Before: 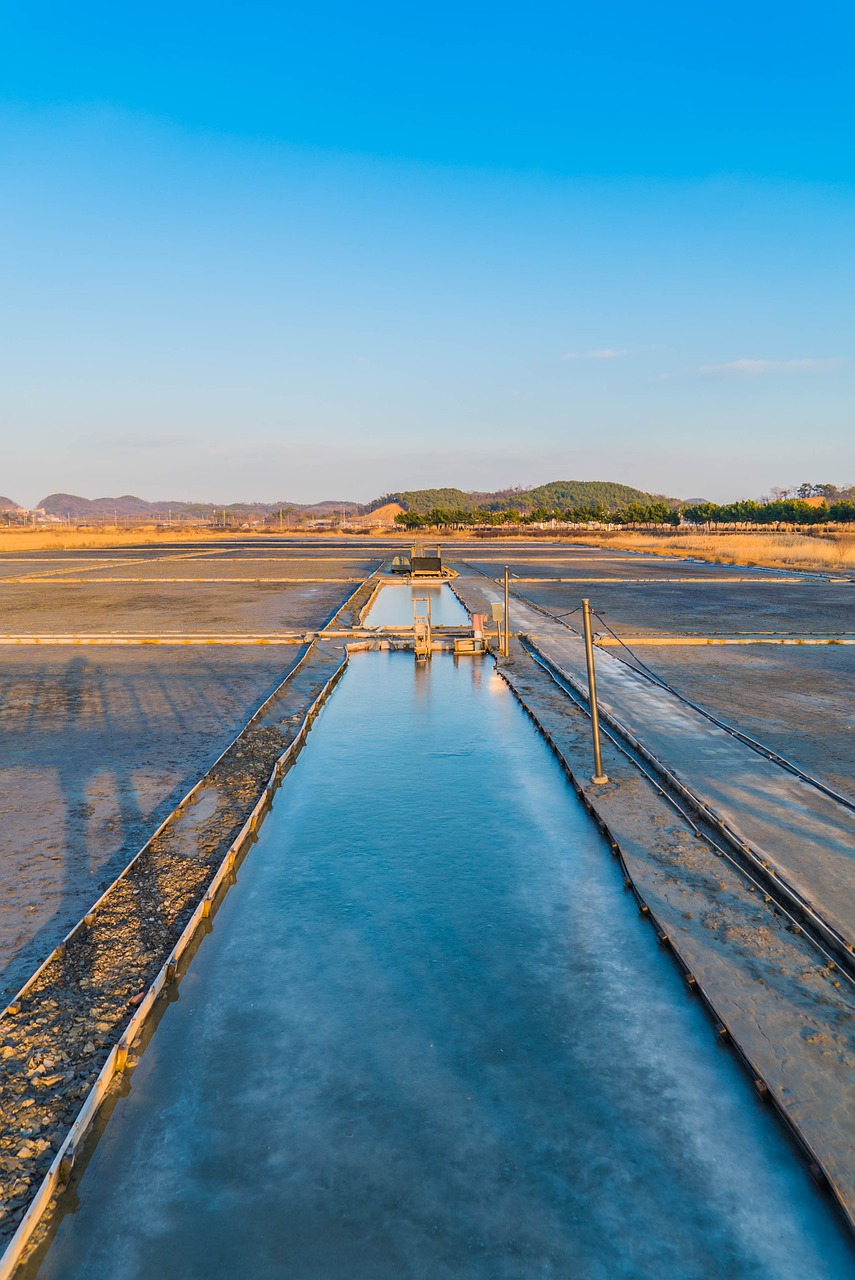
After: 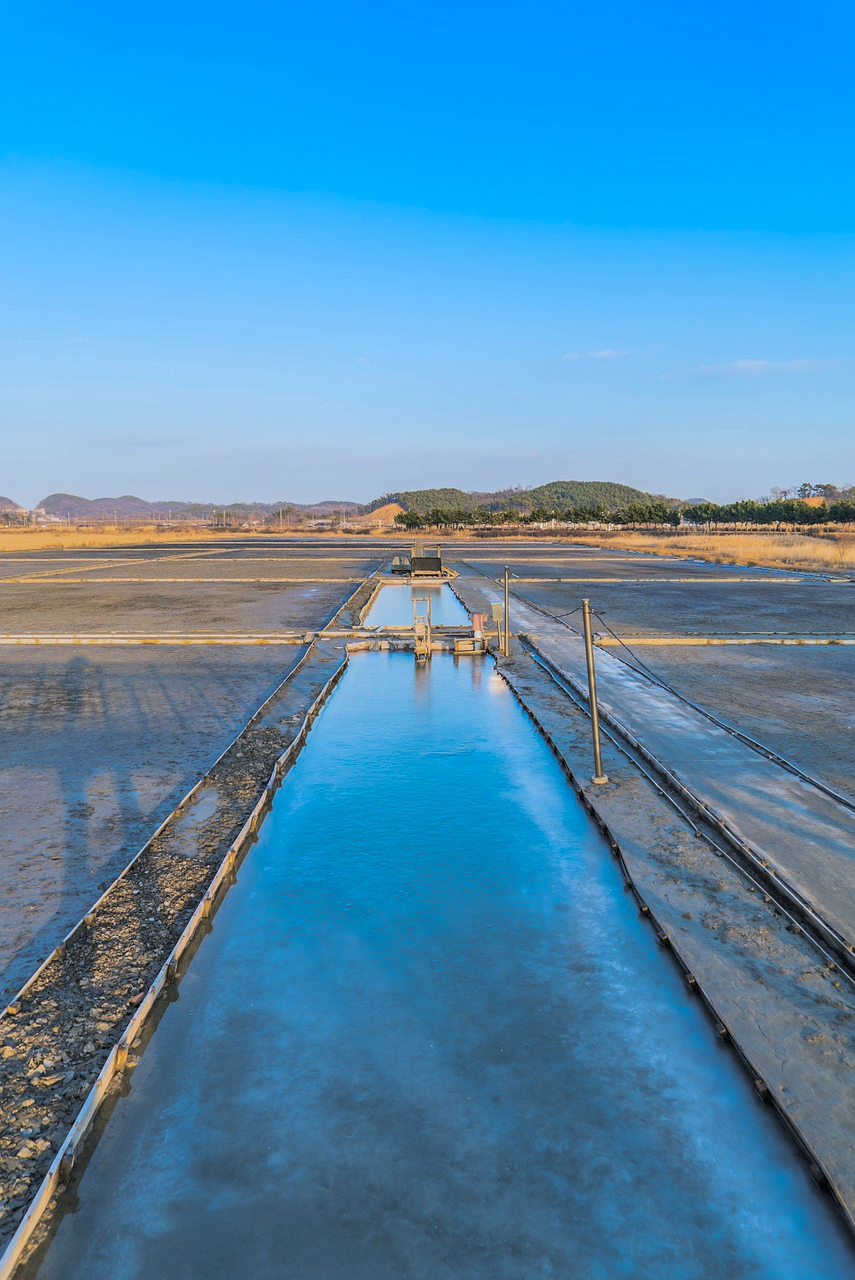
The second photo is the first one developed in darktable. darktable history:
local contrast: highlights 100%, shadows 100%, detail 120%, midtone range 0.2
split-toning: shadows › hue 43.2°, shadows › saturation 0, highlights › hue 50.4°, highlights › saturation 1
color calibration: illuminant as shot in camera, x 0.383, y 0.38, temperature 3949.15 K, gamut compression 1.66
color balance rgb: shadows lift › chroma 1%, shadows lift › hue 113°, highlights gain › chroma 0.2%, highlights gain › hue 333°, perceptual saturation grading › global saturation 20%, perceptual saturation grading › highlights -25%, perceptual saturation grading › shadows 25%, contrast -10%
